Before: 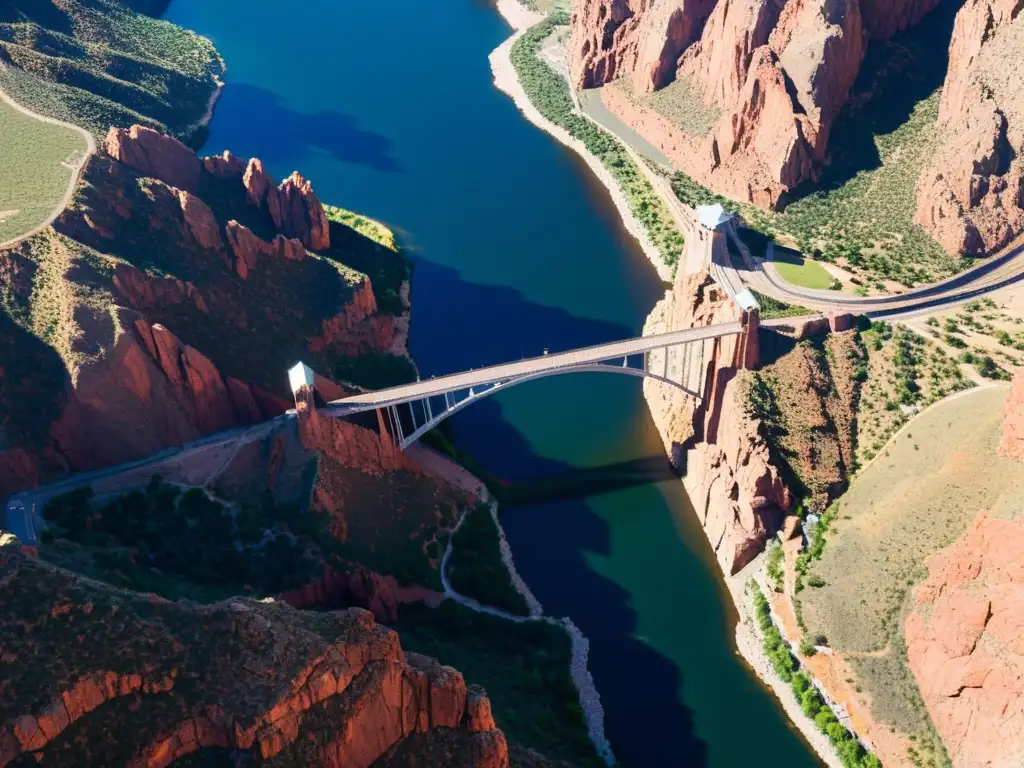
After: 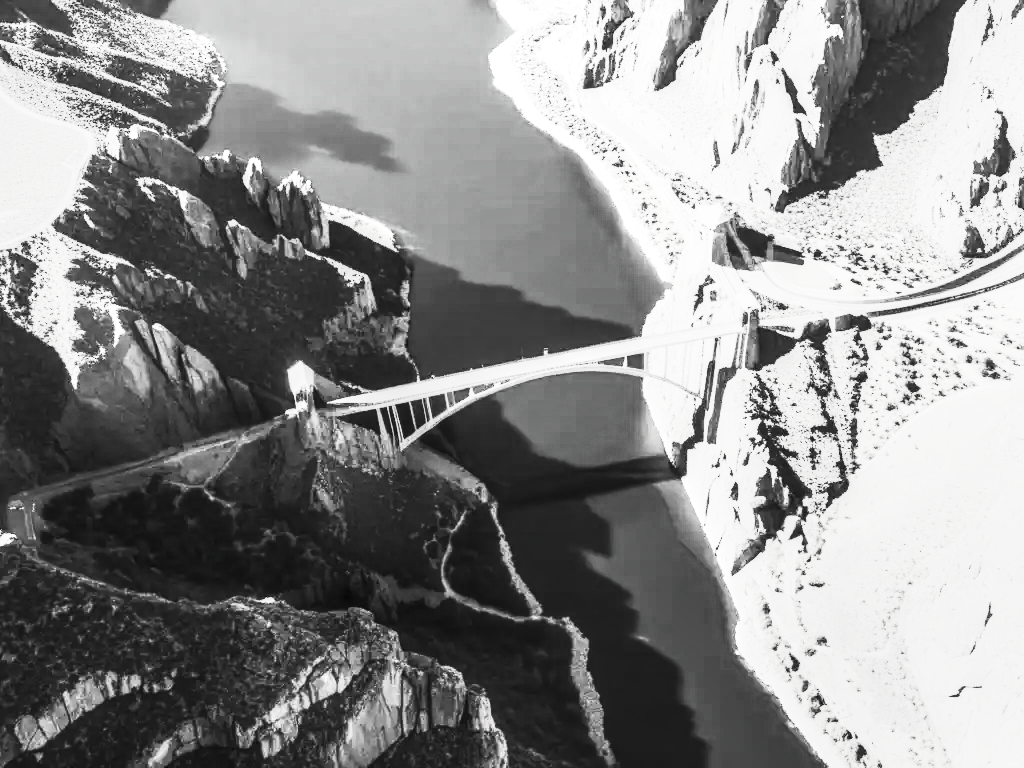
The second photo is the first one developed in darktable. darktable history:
local contrast: on, module defaults
tone equalizer: -7 EV 0.164 EV, -6 EV 0.636 EV, -5 EV 1.14 EV, -4 EV 1.37 EV, -3 EV 1.14 EV, -2 EV 0.6 EV, -1 EV 0.165 EV, edges refinement/feathering 500, mask exposure compensation -1.57 EV, preserve details no
contrast brightness saturation: contrast 0.544, brightness 0.453, saturation -0.993
